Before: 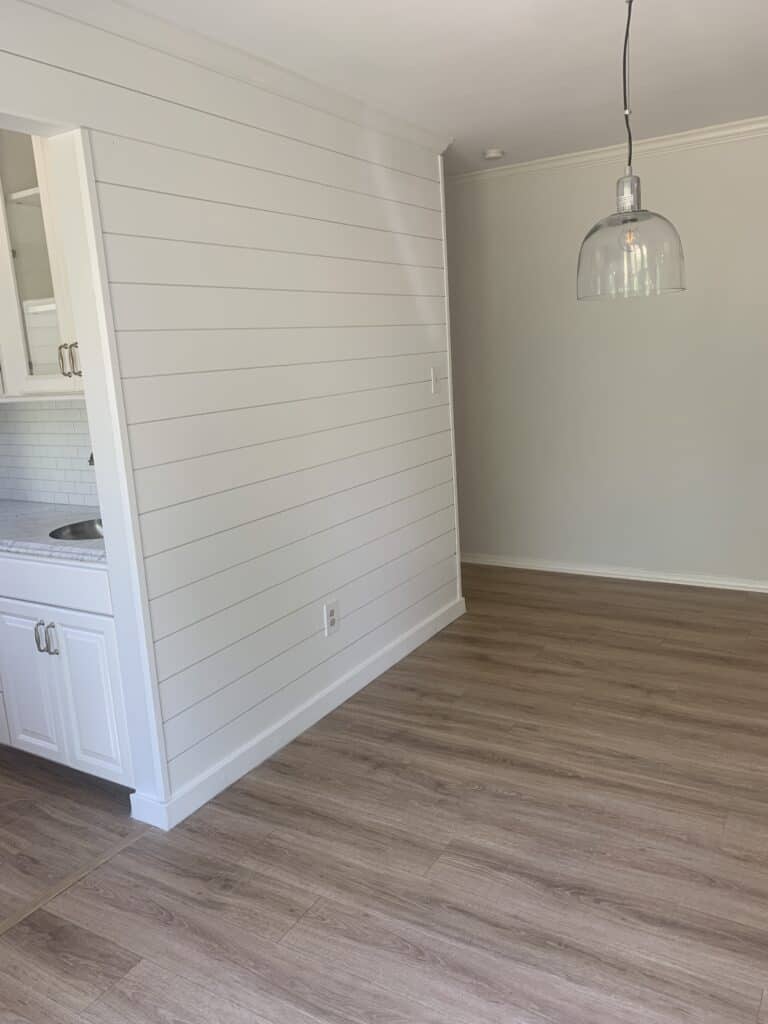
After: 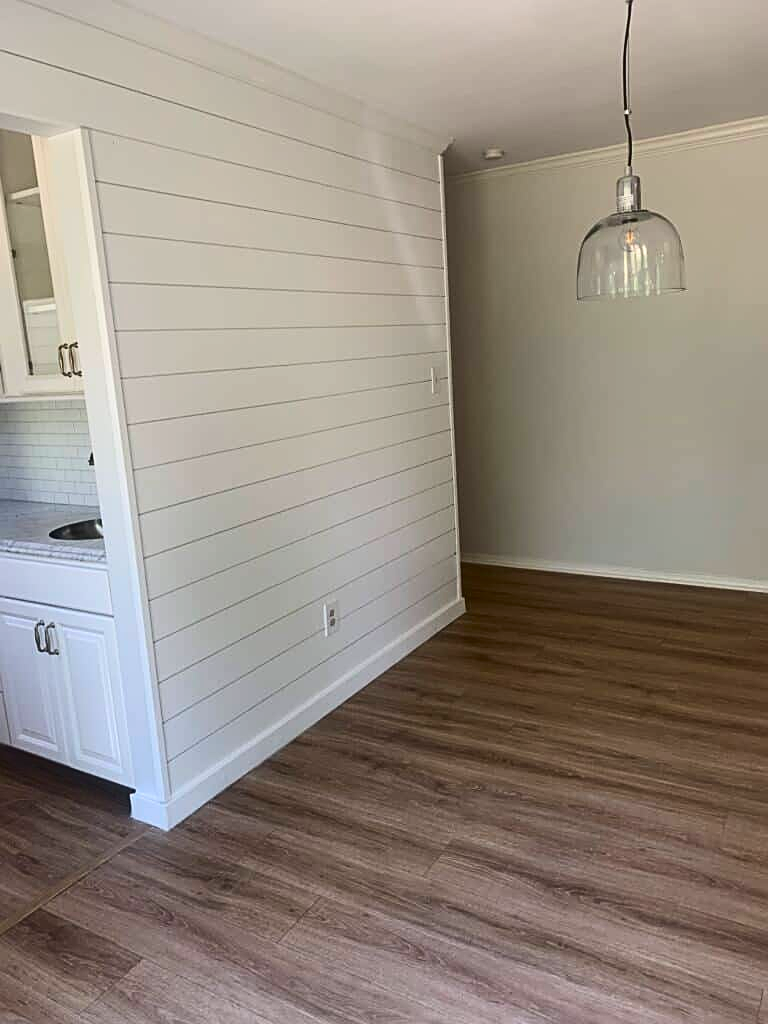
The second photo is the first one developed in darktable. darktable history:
sharpen: on, module defaults
vibrance: vibrance 20%
contrast brightness saturation: contrast 0.22, brightness -0.19, saturation 0.24
